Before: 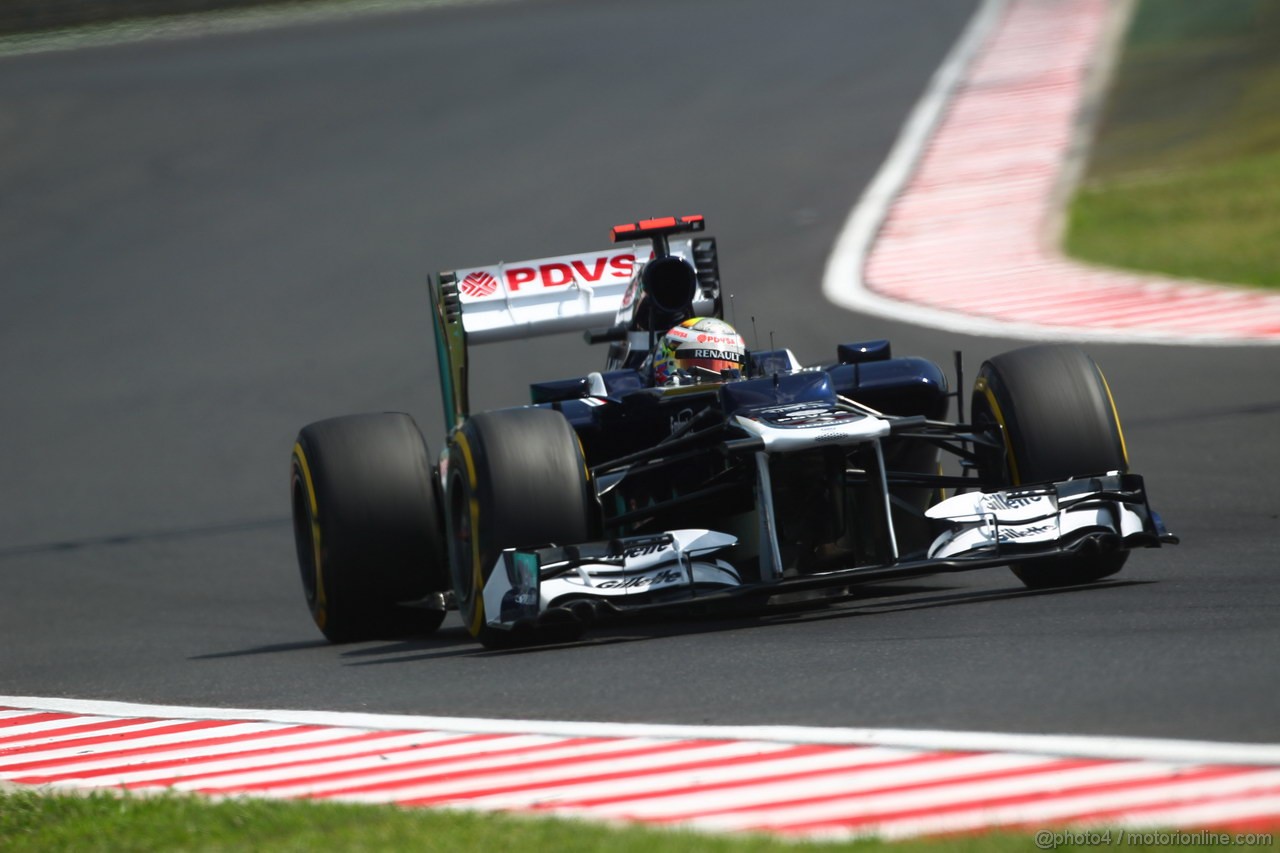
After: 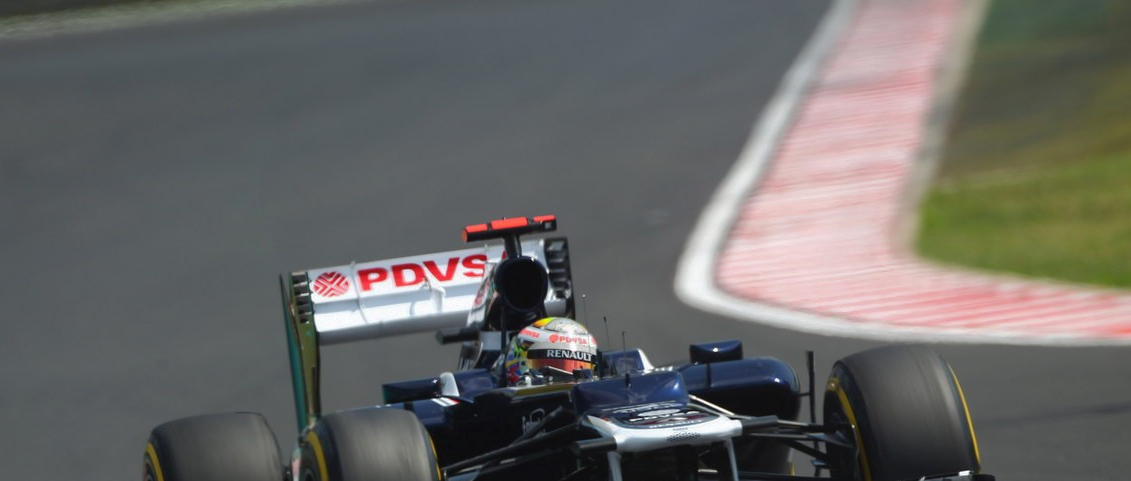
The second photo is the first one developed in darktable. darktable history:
shadows and highlights: shadows 39.48, highlights -59.73
crop and rotate: left 11.62%, bottom 43.548%
